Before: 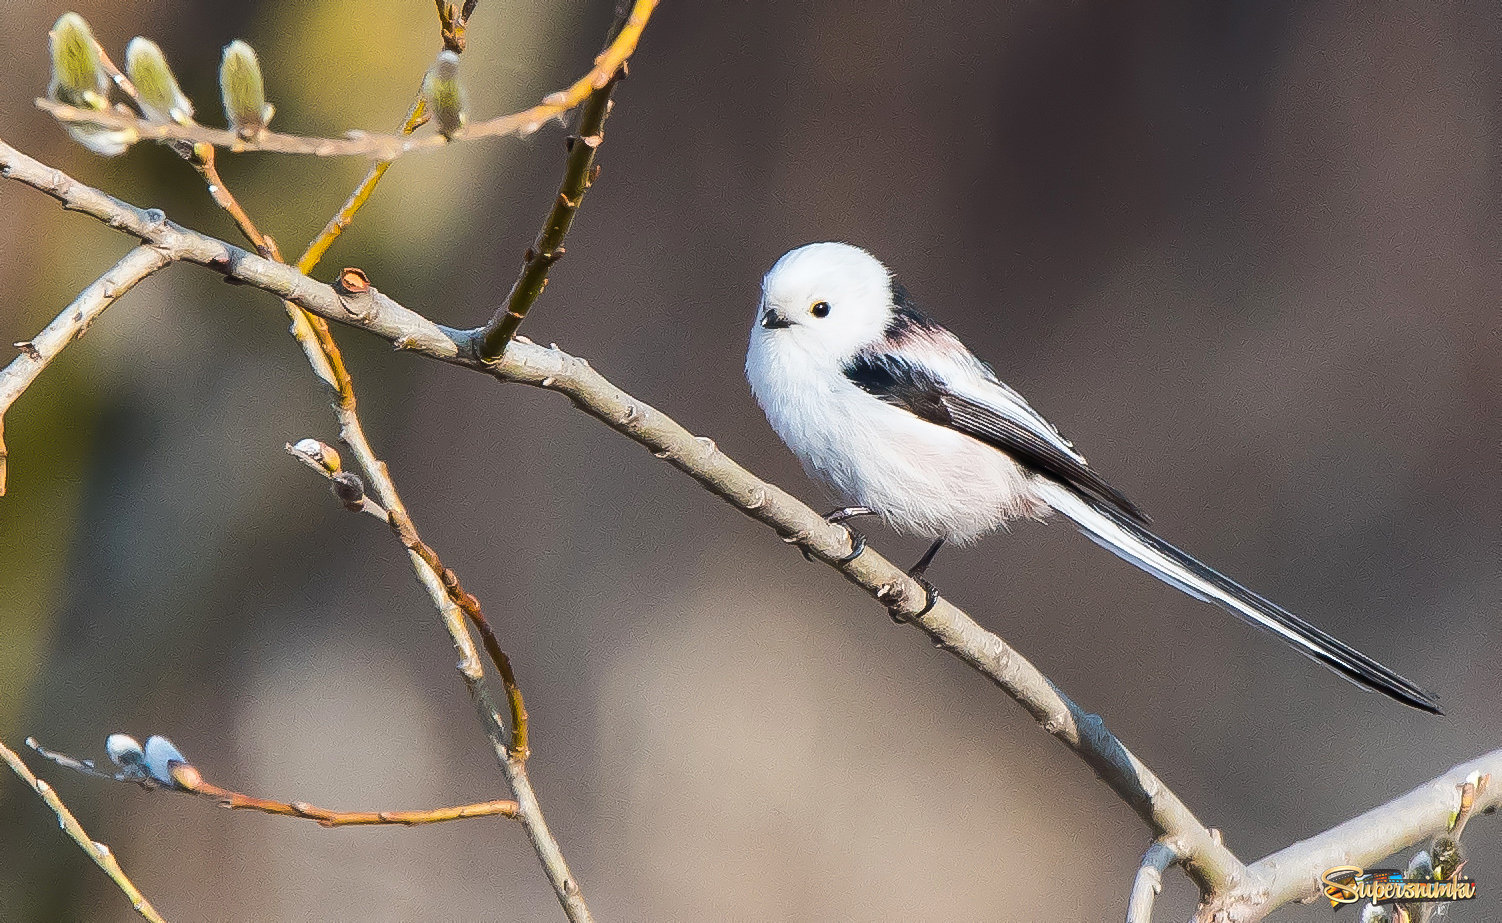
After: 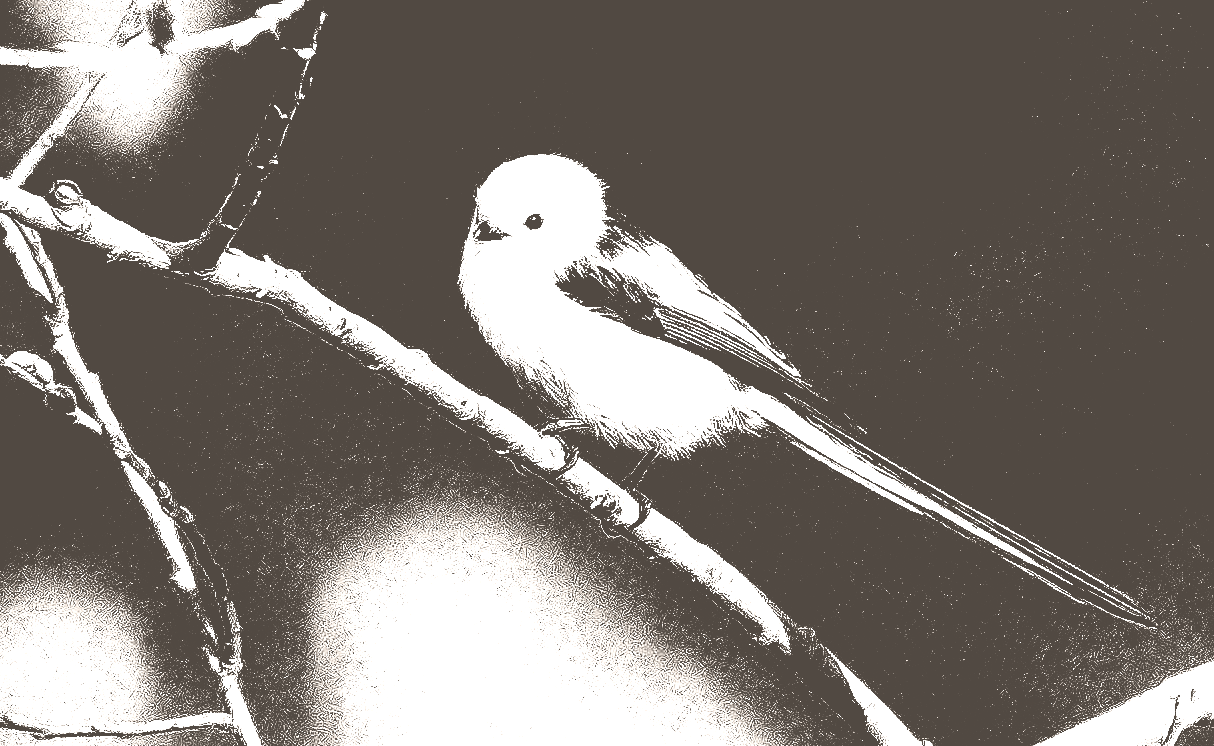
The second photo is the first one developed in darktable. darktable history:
colorize: hue 34.49°, saturation 35.33%, source mix 100%, lightness 55%, version 1
sharpen: amount 0.2
base curve: curves: ch0 [(0, 0) (0.04, 0.03) (0.133, 0.232) (0.448, 0.748) (0.843, 0.968) (1, 1)], preserve colors none
crop: left 19.159%, top 9.58%, bottom 9.58%
exposure: black level correction 0.1, exposure -0.092 EV, compensate highlight preservation false
white balance: red 0.926, green 1.003, blue 1.133
contrast brightness saturation: contrast 0.77, brightness -1, saturation 1
